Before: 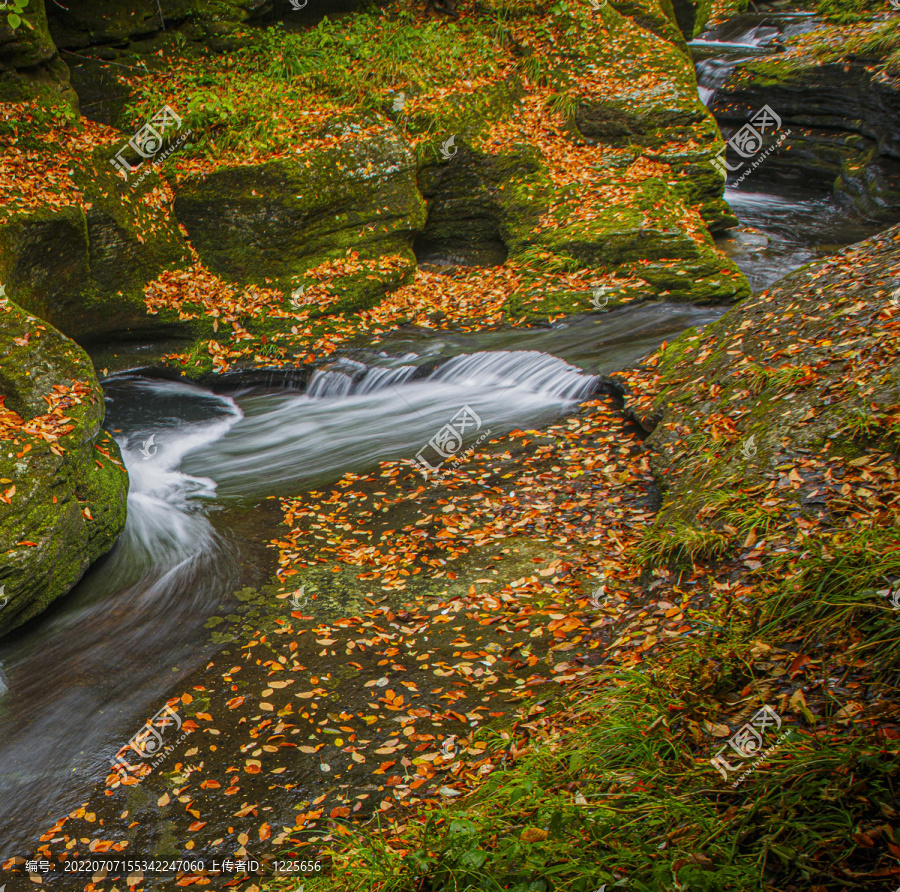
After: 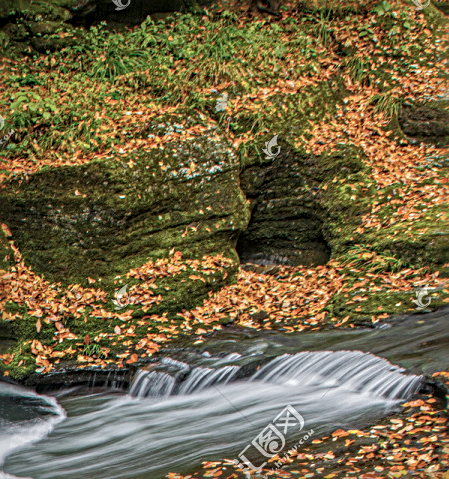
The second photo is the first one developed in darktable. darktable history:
shadows and highlights: on, module defaults
local contrast: on, module defaults
crop: left 19.773%, right 30.323%, bottom 46.28%
base curve: preserve colors none
contrast brightness saturation: contrast 0.096, saturation -0.372
sharpen: radius 3.976
tone equalizer: on, module defaults
